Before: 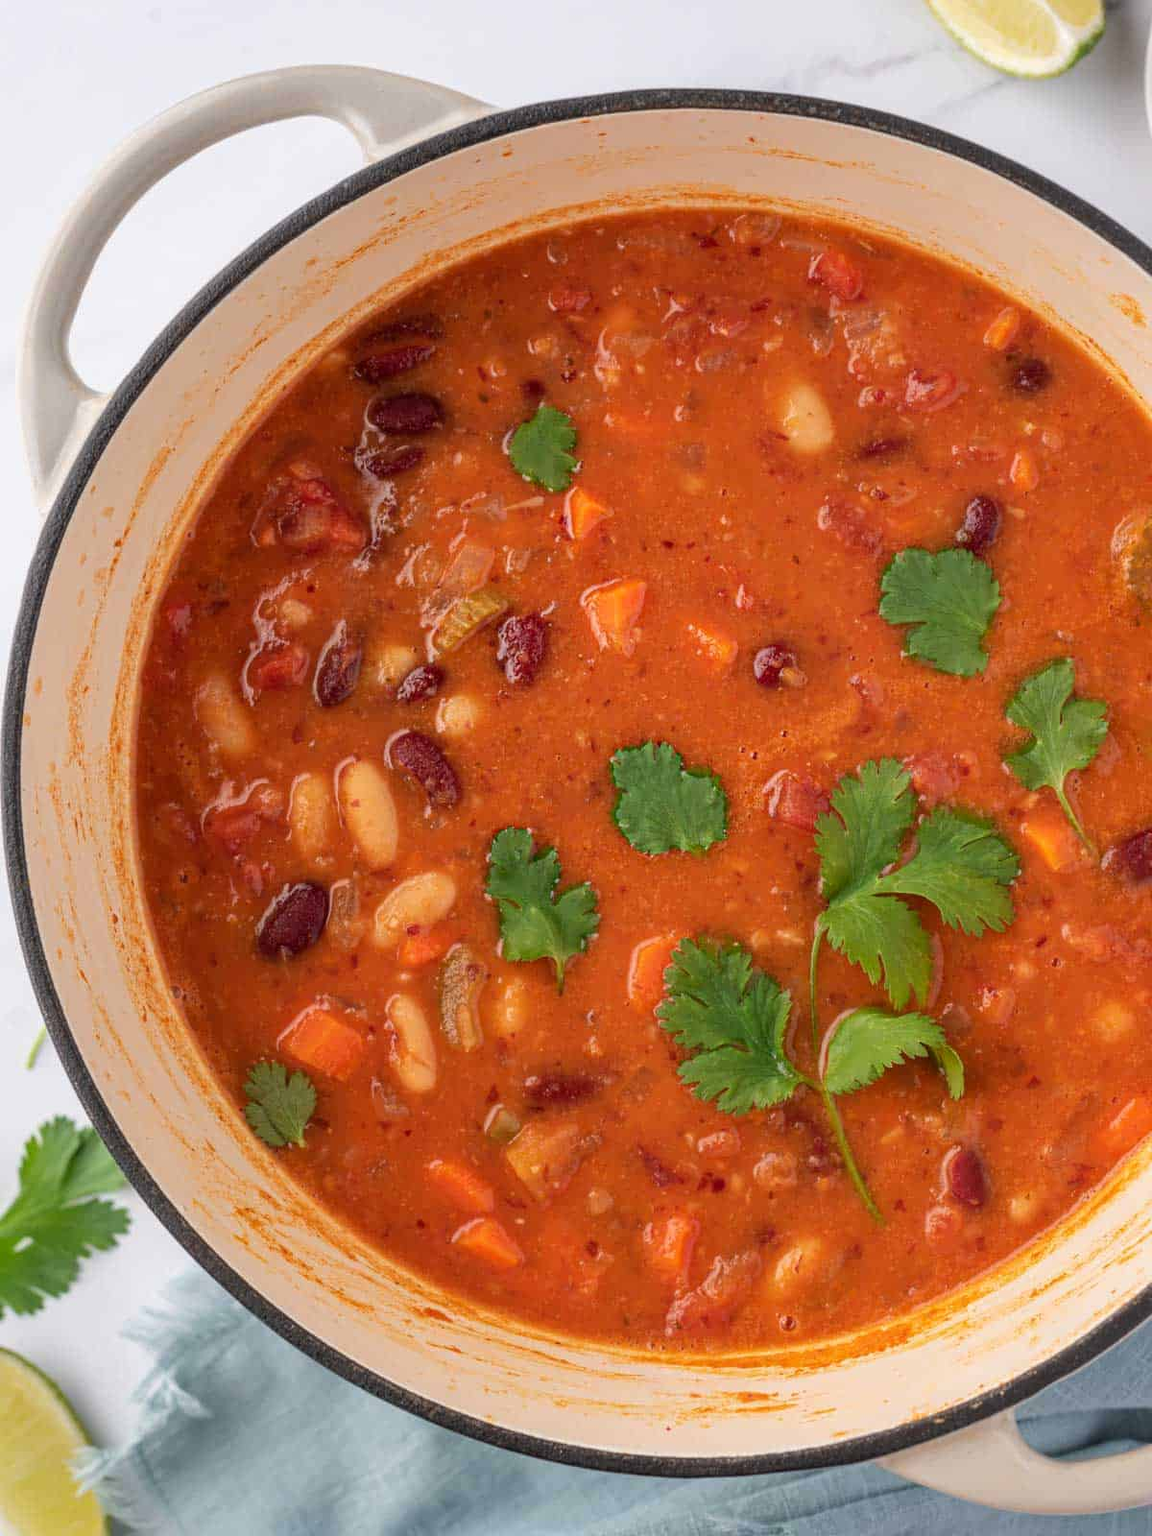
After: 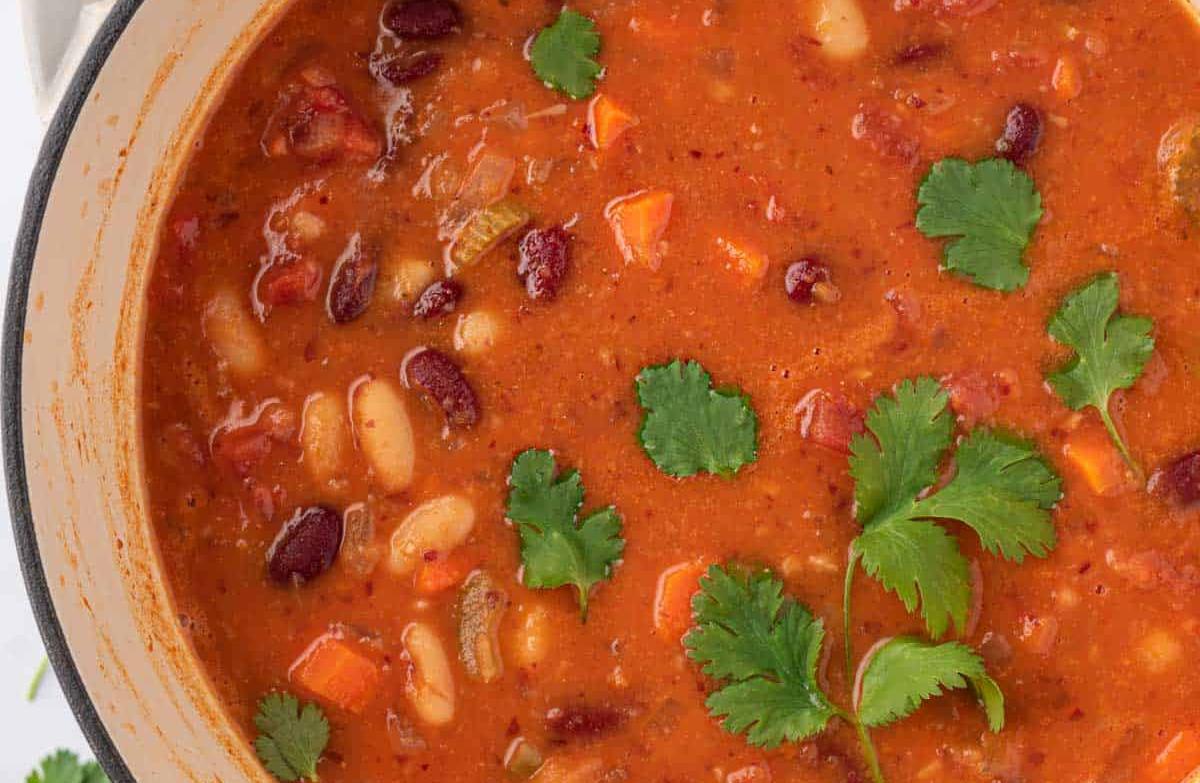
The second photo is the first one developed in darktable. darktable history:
crop and rotate: top 25.825%, bottom 25.222%
